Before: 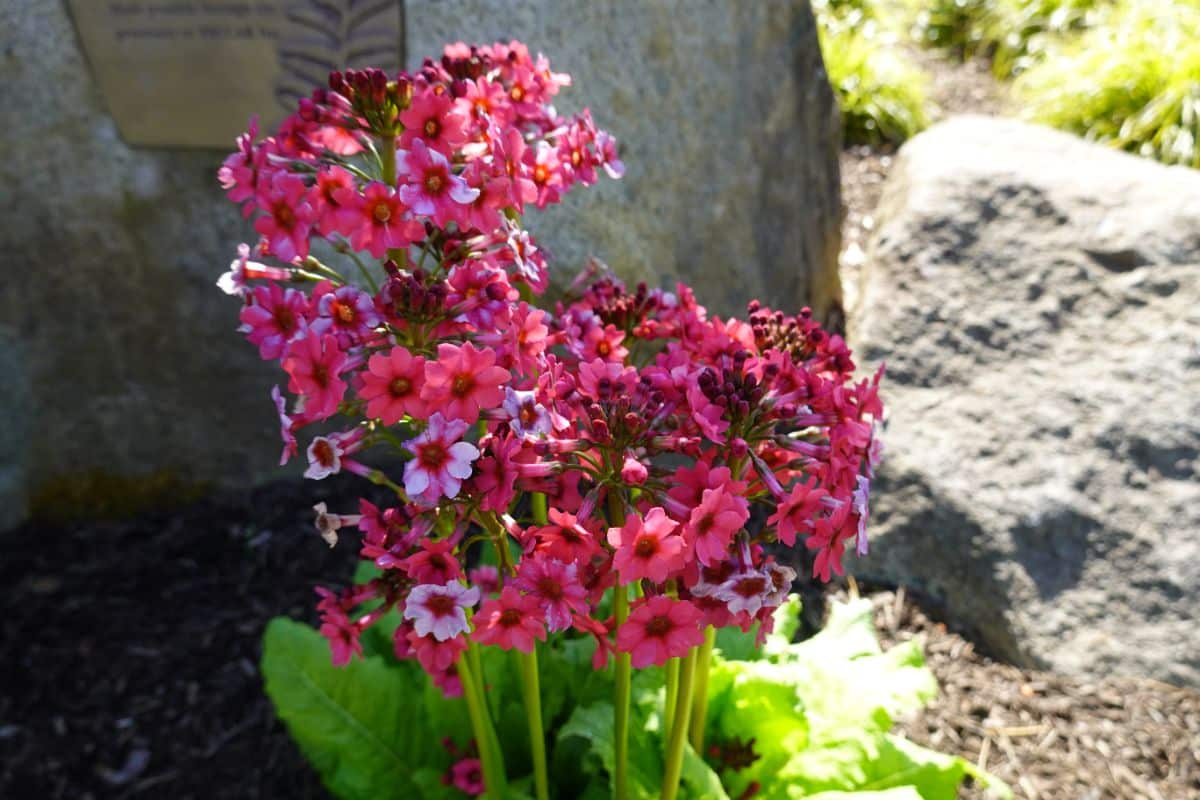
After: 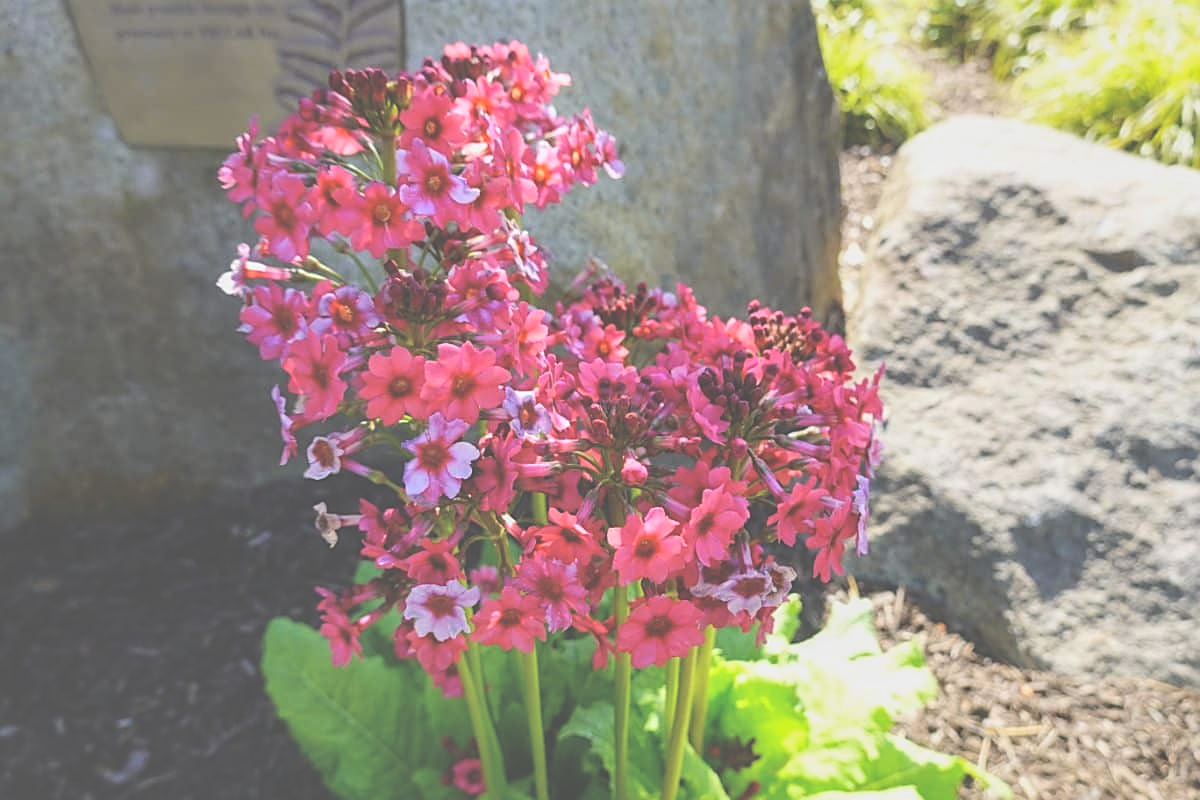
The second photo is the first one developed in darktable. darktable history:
exposure: black level correction -0.041, exposure 0.064 EV, compensate highlight preservation false
local contrast: detail 130%
global tonemap: drago (0.7, 100)
sharpen: on, module defaults
